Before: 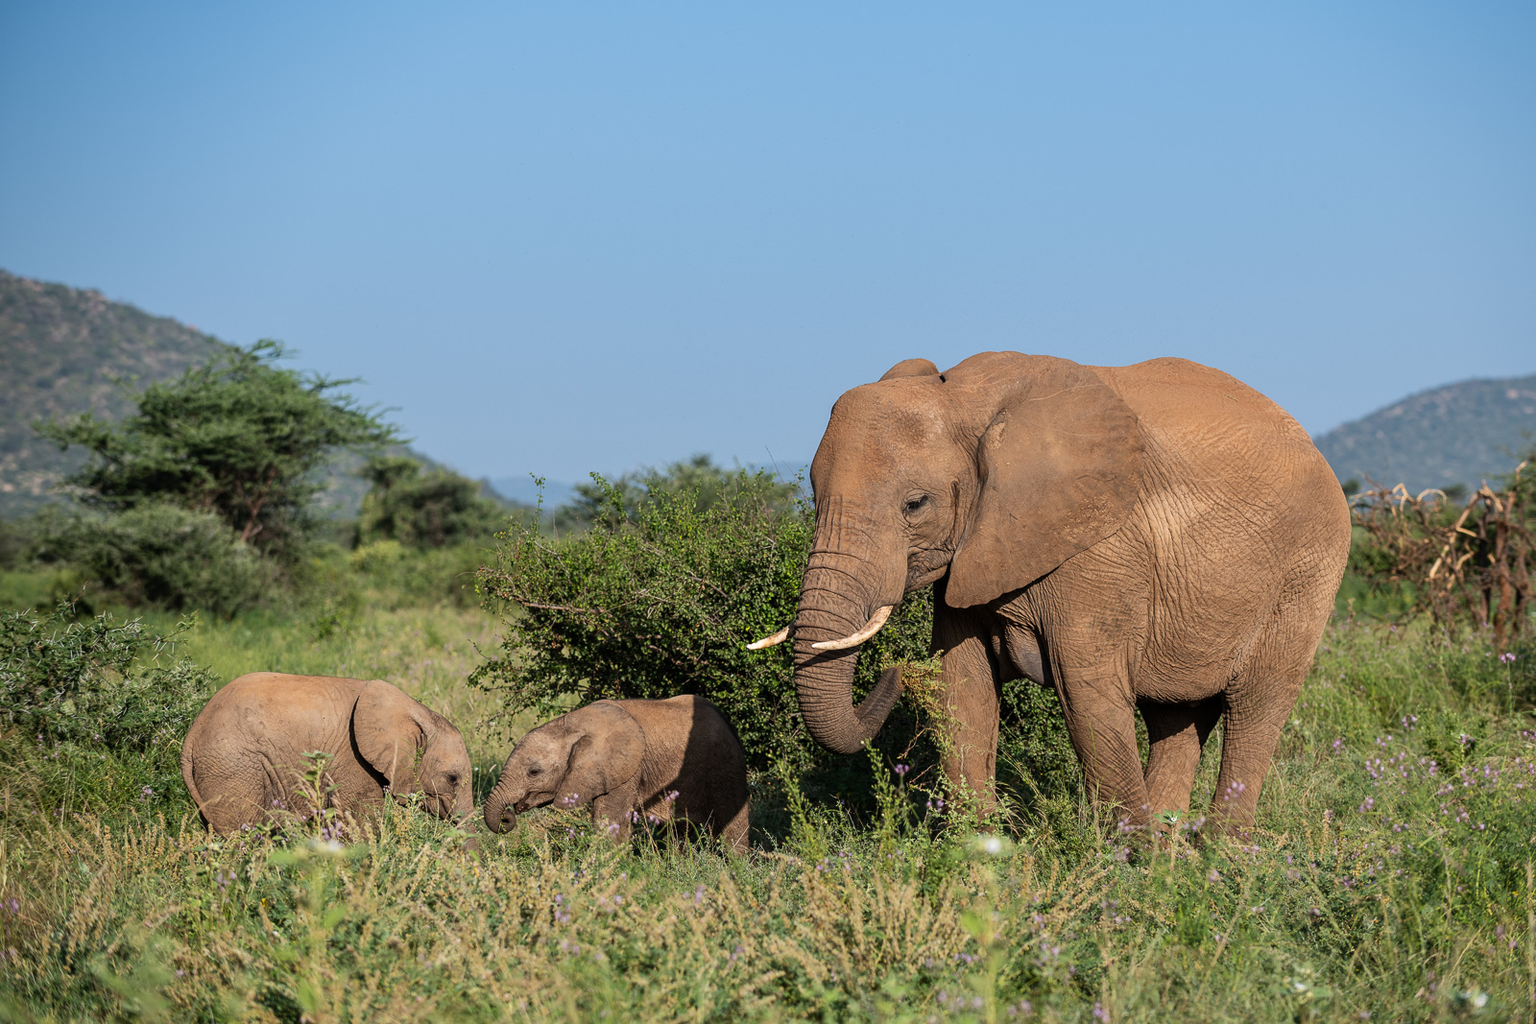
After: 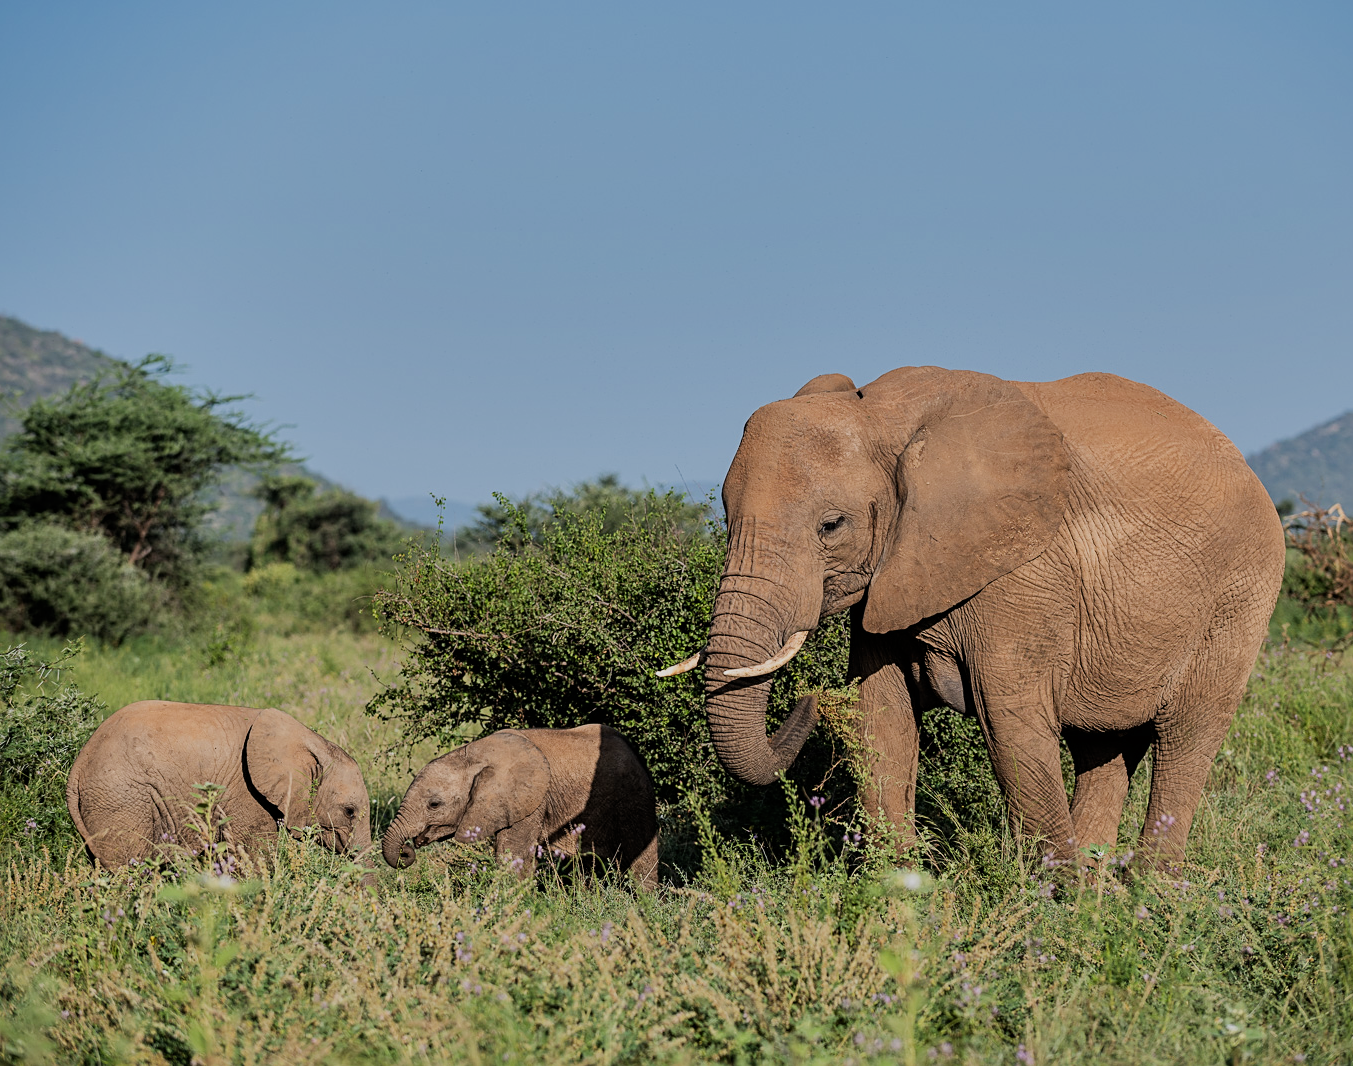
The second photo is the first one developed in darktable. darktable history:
sharpen: radius 2.484, amount 0.322
shadows and highlights: radius 107.92, shadows 23.8, highlights -58.68, low approximation 0.01, soften with gaussian
crop: left 7.641%, right 7.787%
filmic rgb: black relative exposure -16 EV, white relative exposure 6.93 EV, threshold 5.98 EV, hardness 4.72, enable highlight reconstruction true
